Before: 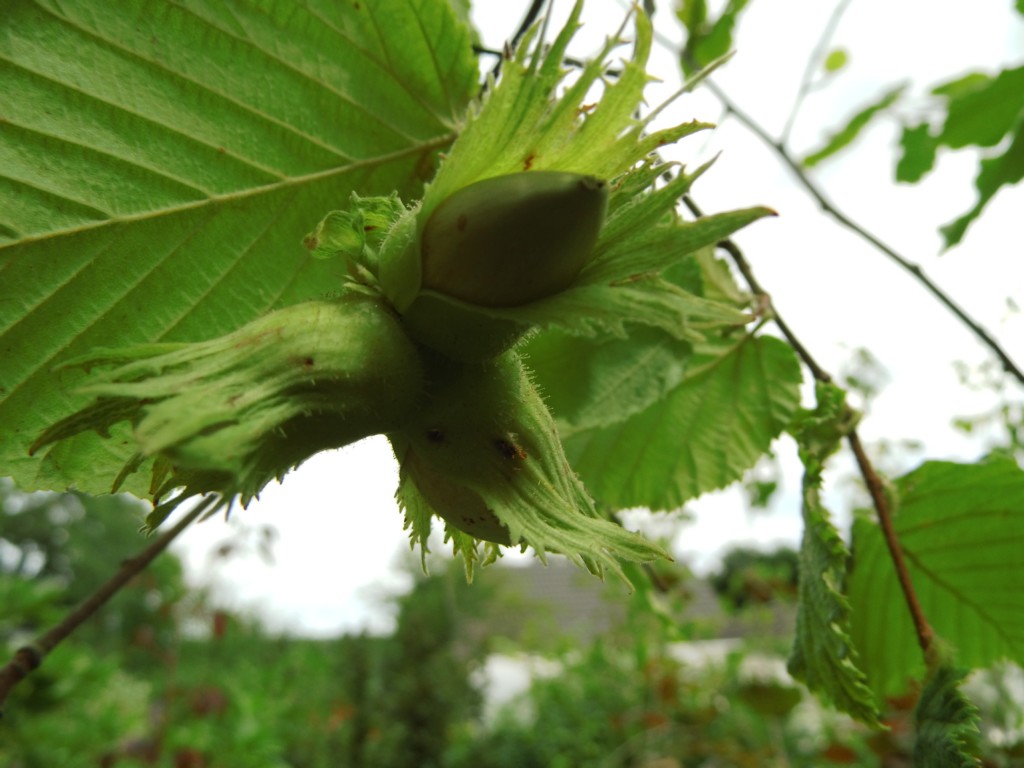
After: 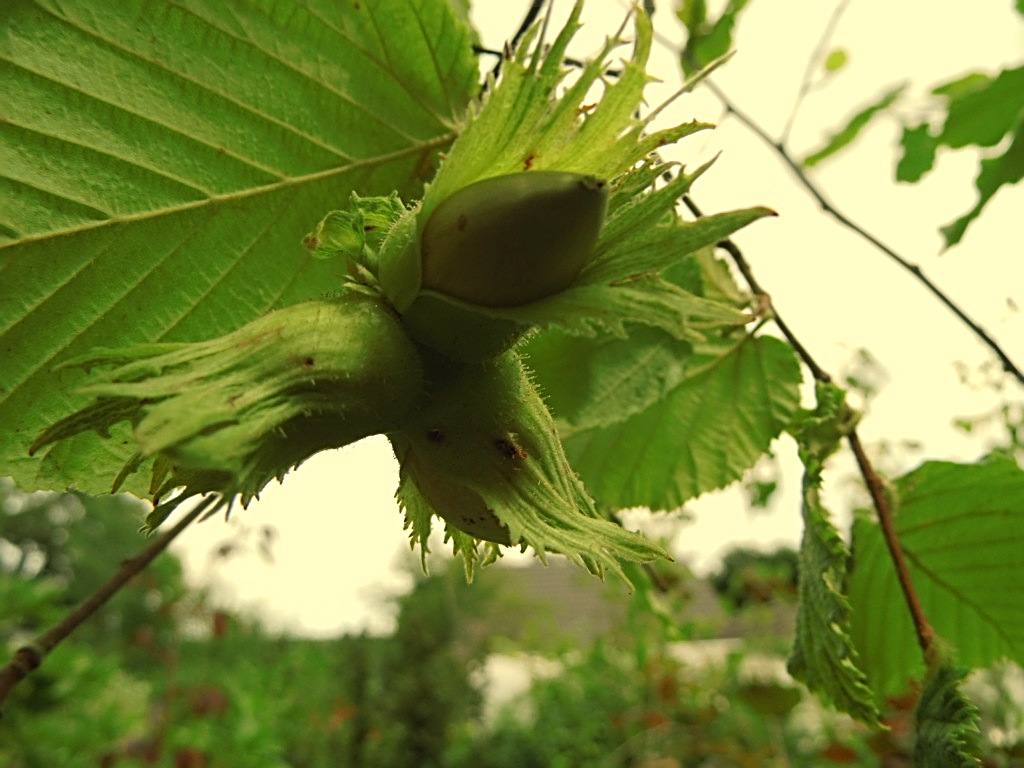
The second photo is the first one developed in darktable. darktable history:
white balance: red 1.08, blue 0.791
tone equalizer: on, module defaults
sharpen: radius 2.676, amount 0.669
local contrast: mode bilateral grid, contrast 100, coarseness 100, detail 91%, midtone range 0.2
